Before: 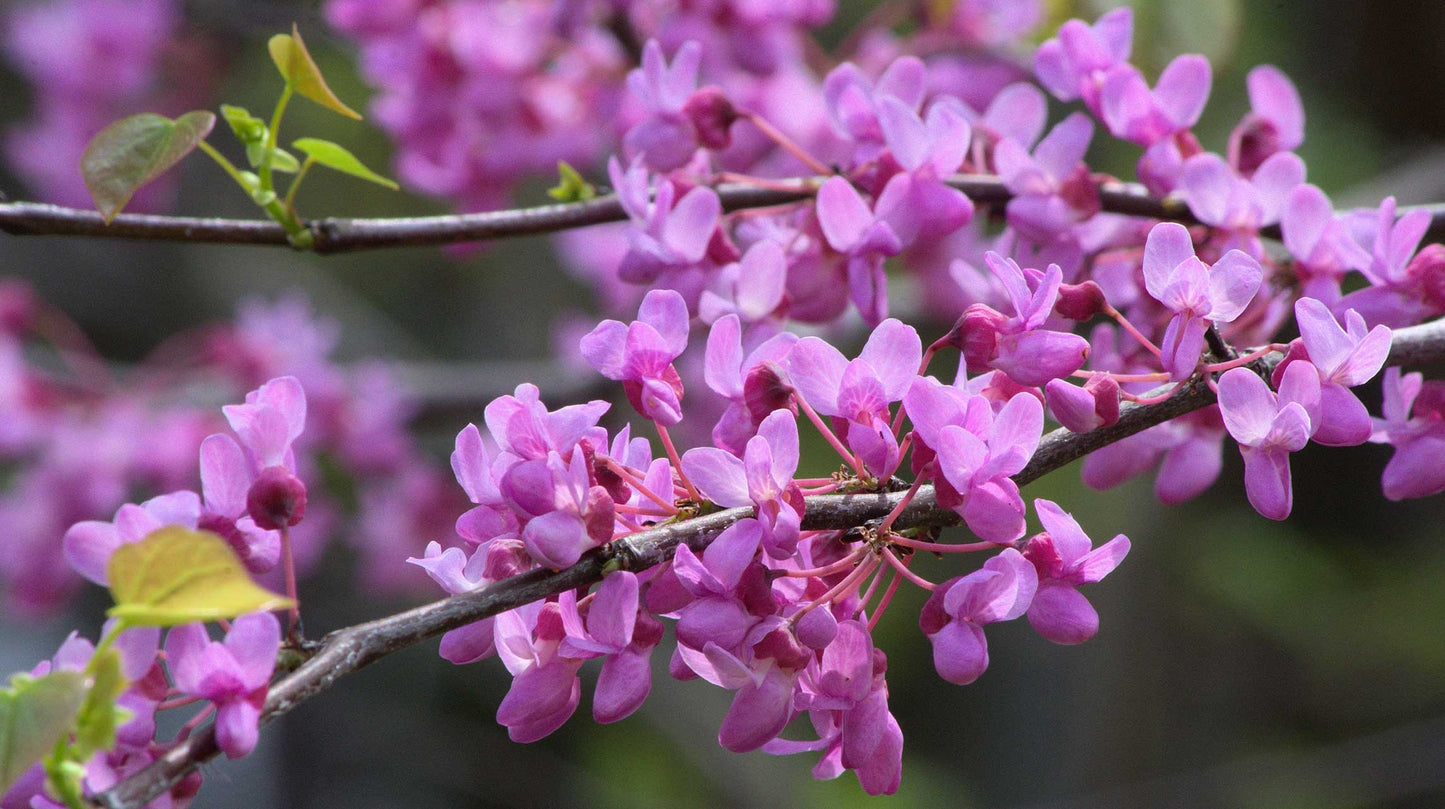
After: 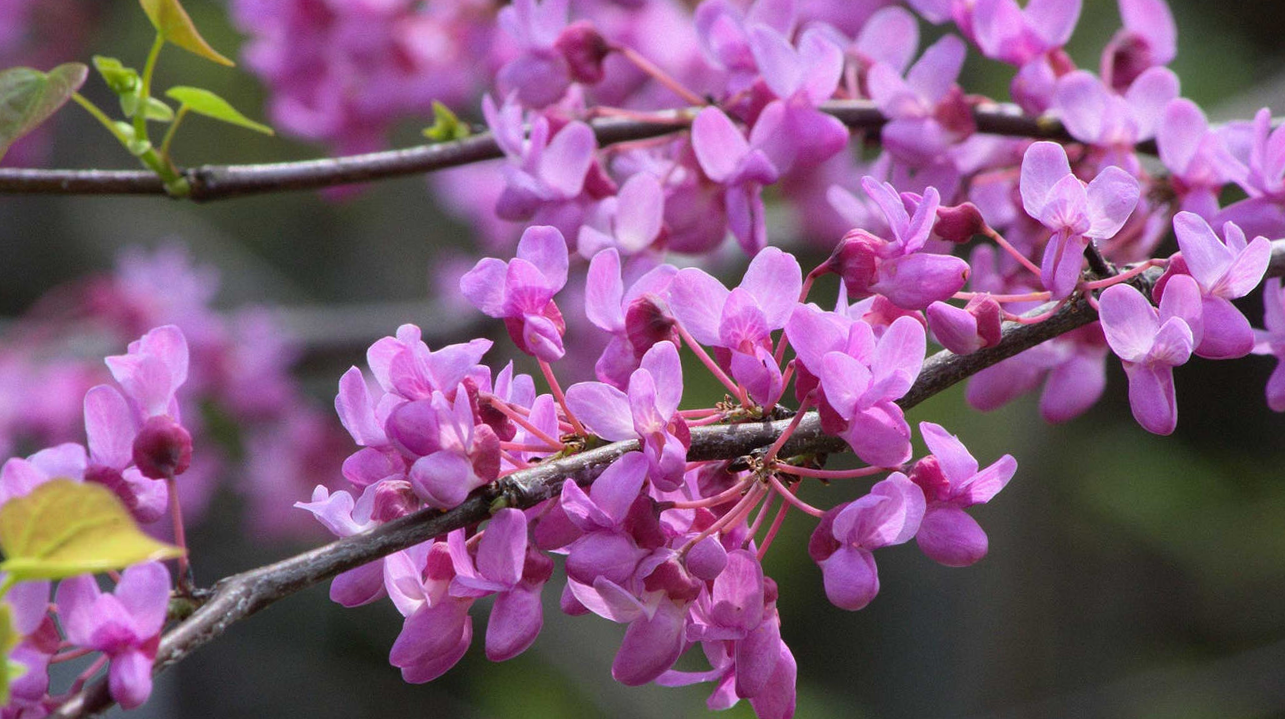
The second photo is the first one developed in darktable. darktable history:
crop and rotate: angle 1.96°, left 5.673%, top 5.673%
